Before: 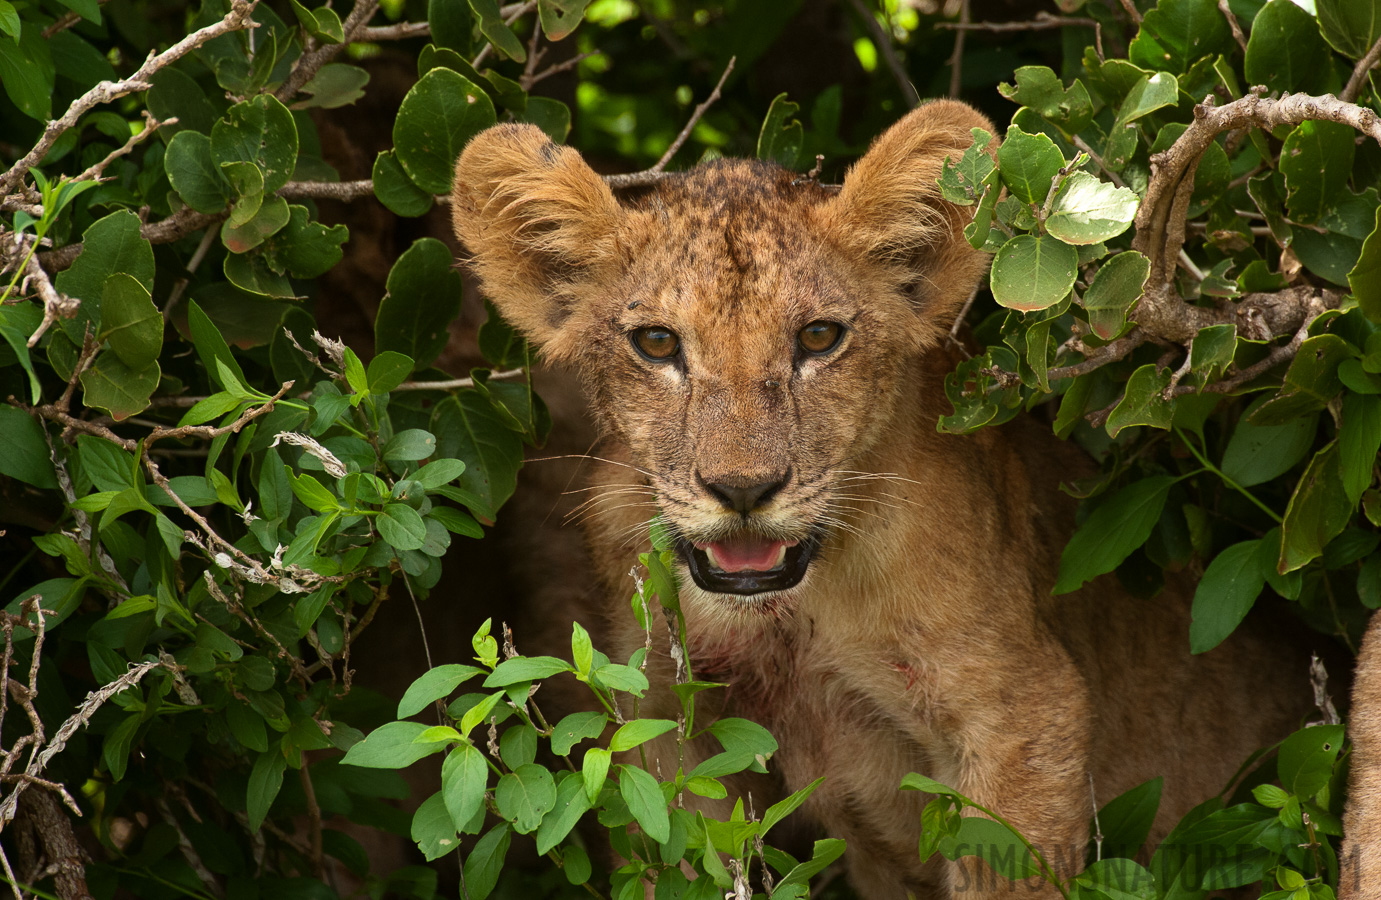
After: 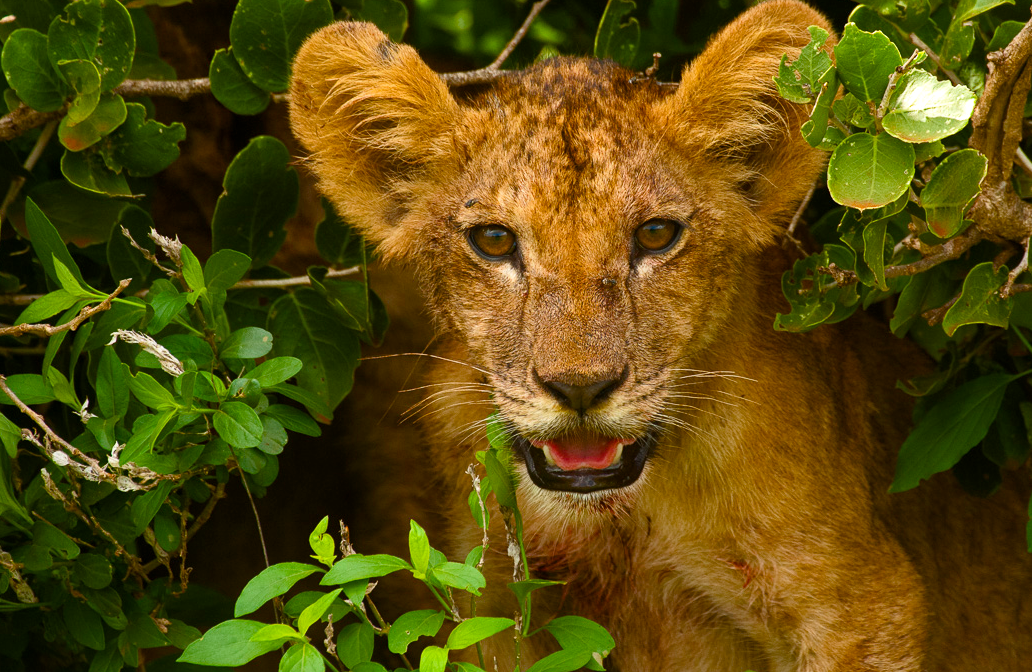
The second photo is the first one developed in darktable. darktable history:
crop and rotate: left 11.831%, top 11.346%, right 13.429%, bottom 13.899%
local contrast: mode bilateral grid, contrast 15, coarseness 36, detail 105%, midtone range 0.2
color balance rgb: perceptual saturation grading › global saturation 45%, perceptual saturation grading › highlights -25%, perceptual saturation grading › shadows 50%, perceptual brilliance grading › global brilliance 3%, global vibrance 3%
